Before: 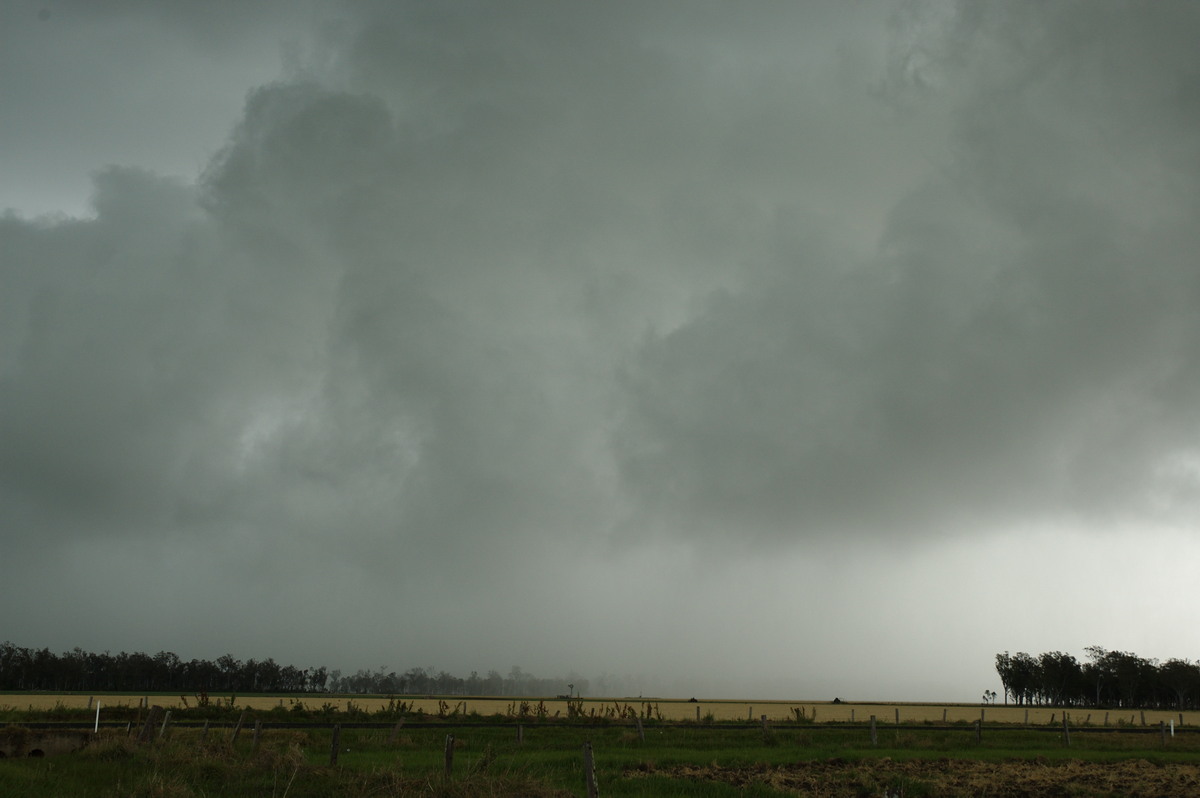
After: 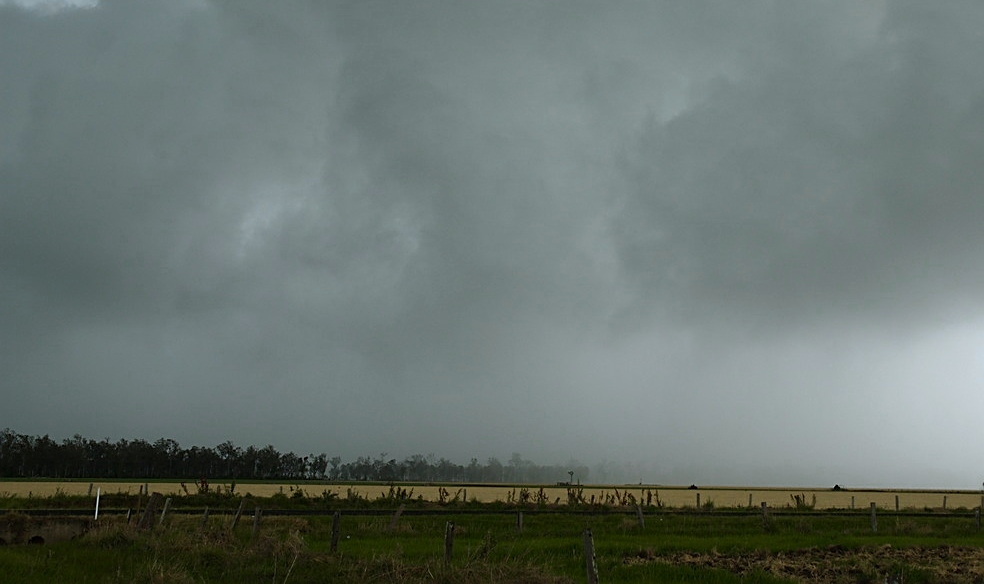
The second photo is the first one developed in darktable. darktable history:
color zones: curves: ch0 [(0.099, 0.624) (0.257, 0.596) (0.384, 0.376) (0.529, 0.492) (0.697, 0.564) (0.768, 0.532) (0.908, 0.644)]; ch1 [(0.112, 0.564) (0.254, 0.612) (0.432, 0.676) (0.592, 0.456) (0.743, 0.684) (0.888, 0.536)]; ch2 [(0.25, 0.5) (0.469, 0.36) (0.75, 0.5)]
crop: top 26.75%, right 17.97%
sharpen: on, module defaults
color correction: highlights a* -0.743, highlights b* -9.25
